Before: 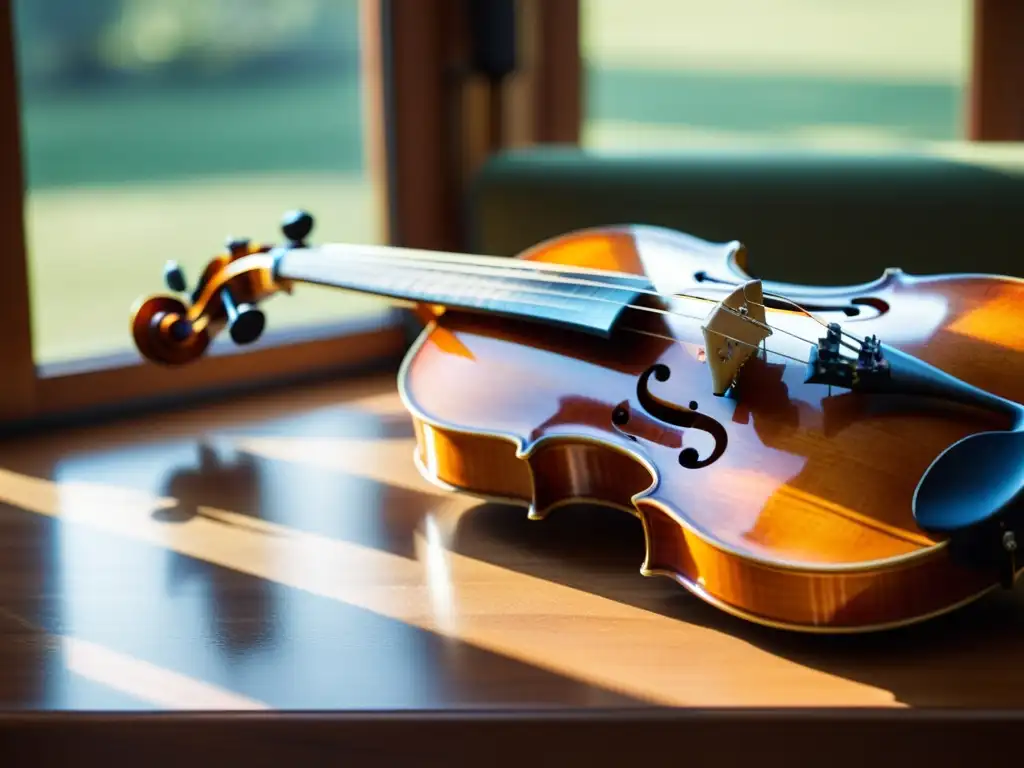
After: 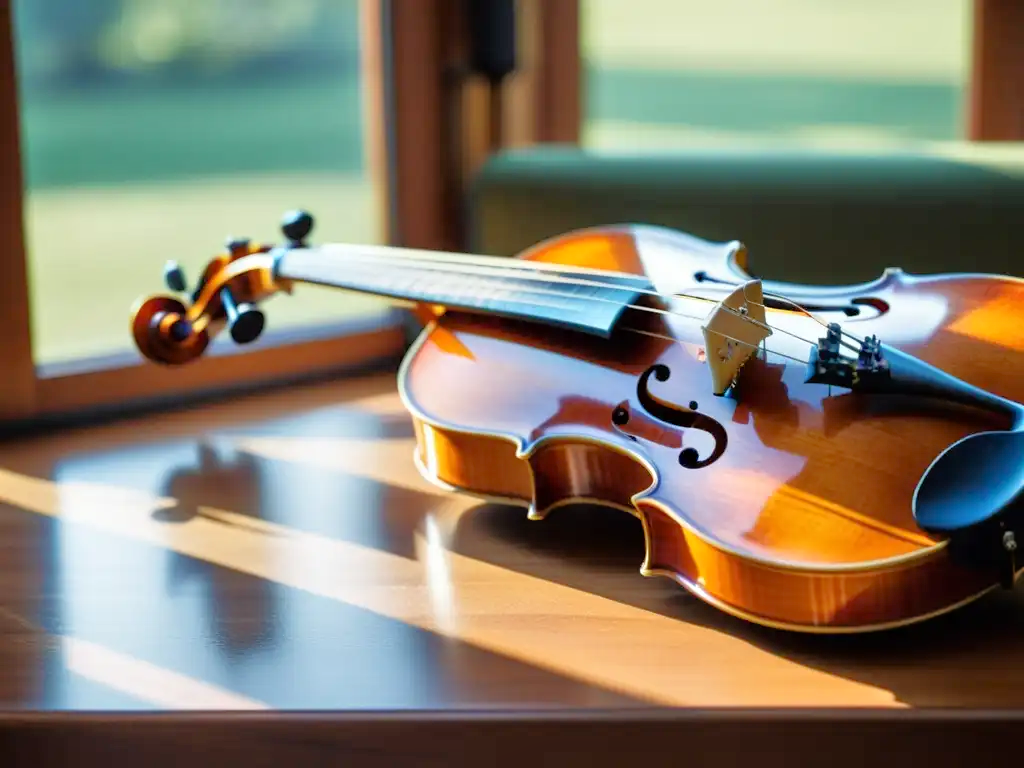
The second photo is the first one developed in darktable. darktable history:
tone equalizer: -7 EV 0.16 EV, -6 EV 0.616 EV, -5 EV 1.14 EV, -4 EV 1.32 EV, -3 EV 1.12 EV, -2 EV 0.6 EV, -1 EV 0.148 EV
